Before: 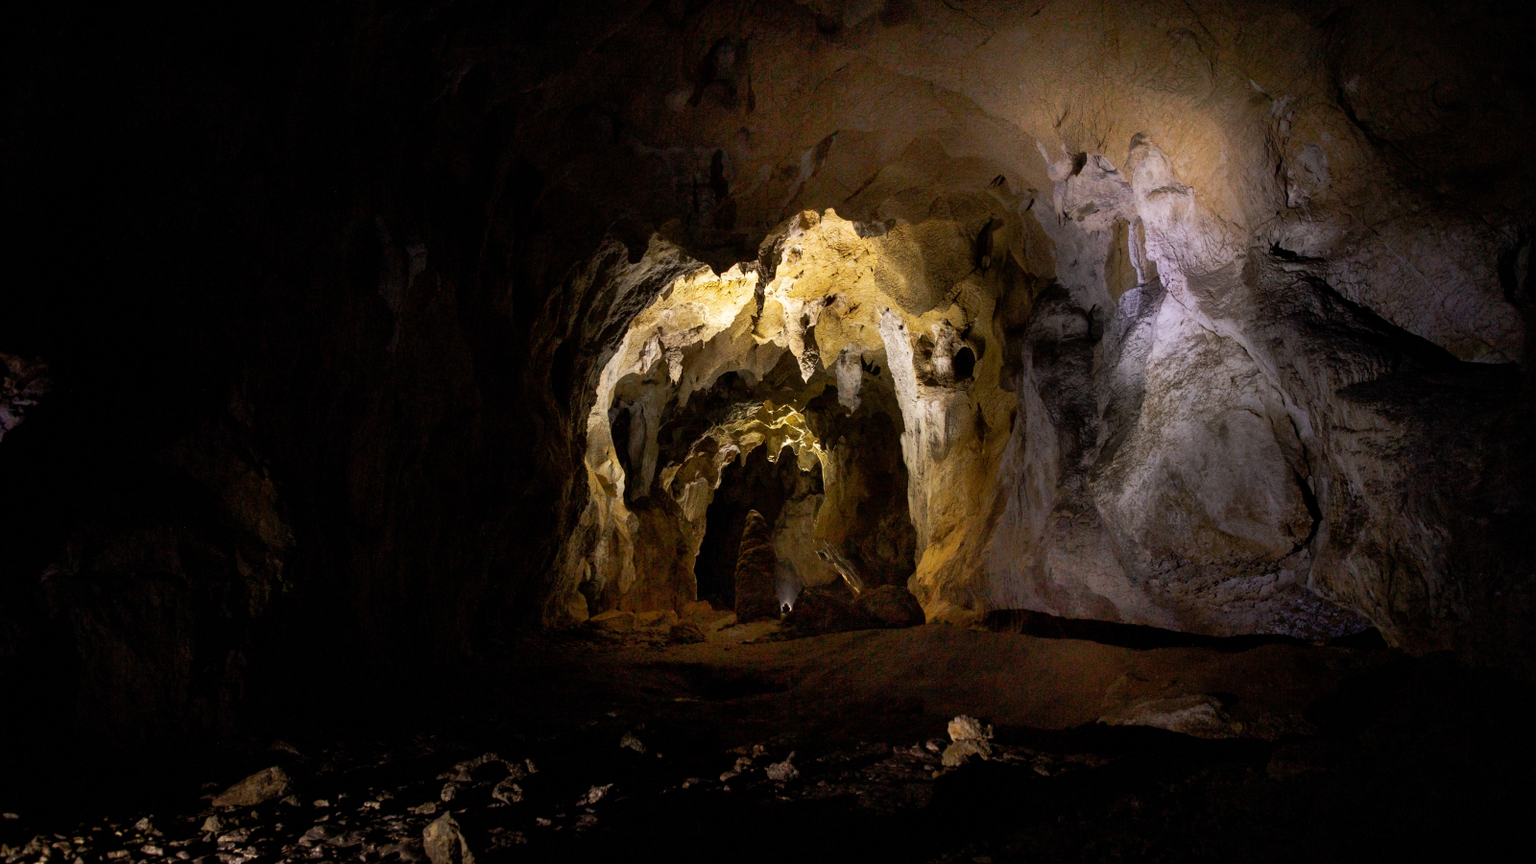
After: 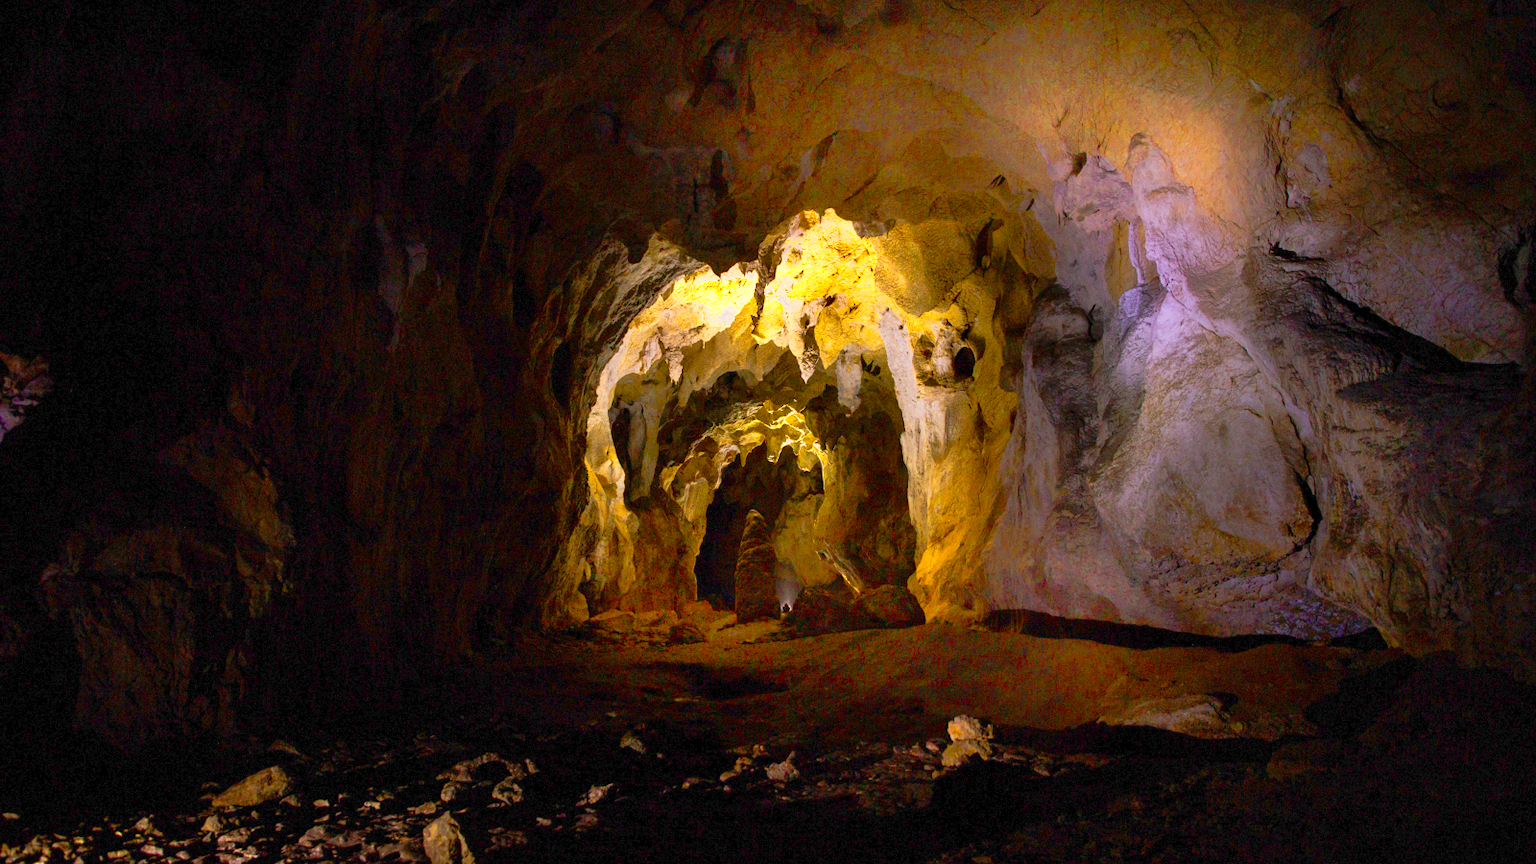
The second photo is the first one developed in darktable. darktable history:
color balance rgb: highlights gain › chroma 2.034%, highlights gain › hue 289.58°, perceptual saturation grading › global saturation 30.879%, contrast -29.743%
exposure: exposure 0.772 EV, compensate exposure bias true, compensate highlight preservation false
color zones: curves: ch0 [(0.004, 0.305) (0.261, 0.623) (0.389, 0.399) (0.708, 0.571) (0.947, 0.34)]; ch1 [(0.025, 0.645) (0.229, 0.584) (0.326, 0.551) (0.484, 0.262) (0.757, 0.643)]
